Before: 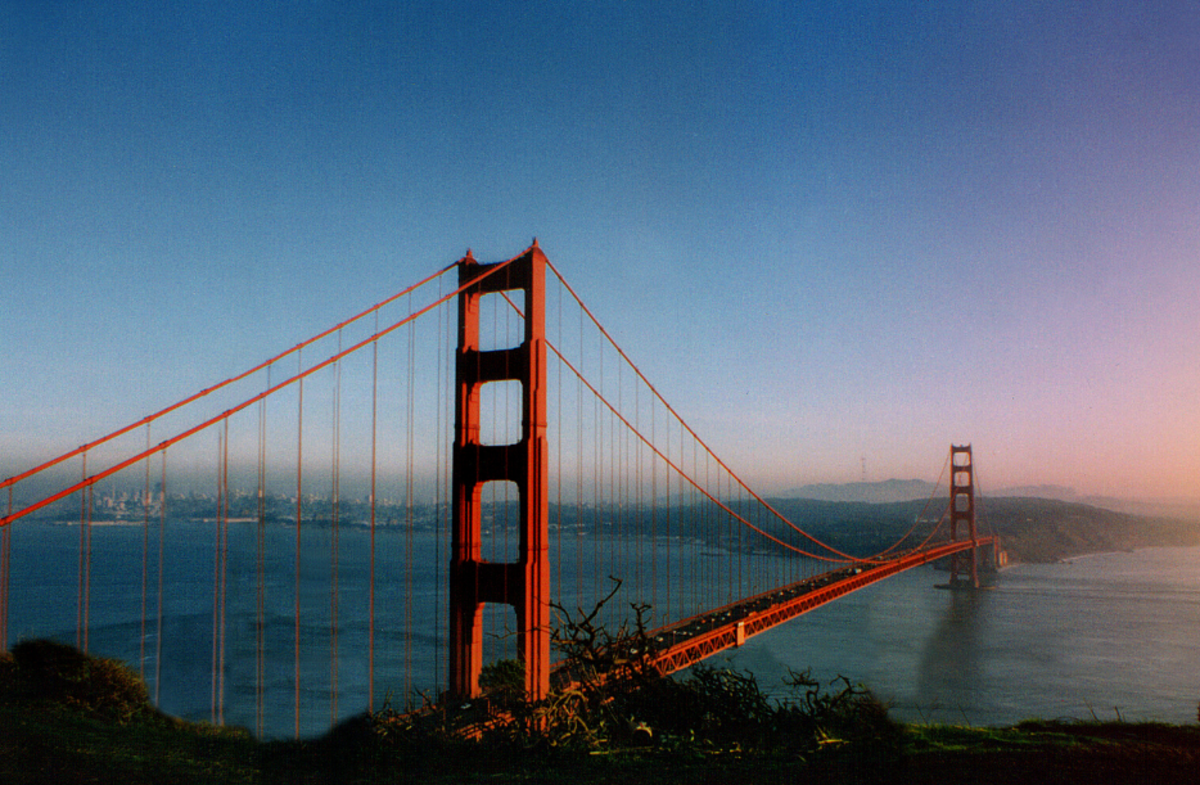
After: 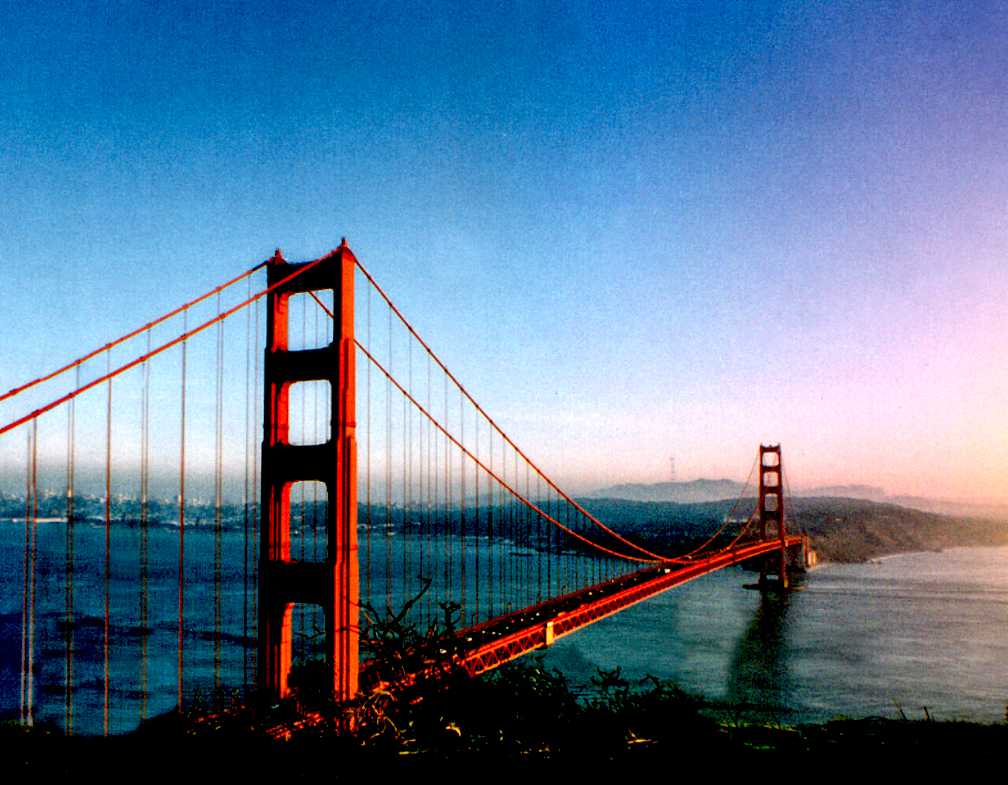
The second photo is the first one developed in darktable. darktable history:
contrast equalizer: y [[0.511, 0.558, 0.631, 0.632, 0.559, 0.512], [0.5 ×6], [0.507, 0.559, 0.627, 0.644, 0.647, 0.647], [0 ×6], [0 ×6]]
crop: left 15.968%
exposure: black level correction 0.034, exposure 0.901 EV, compensate highlight preservation false
